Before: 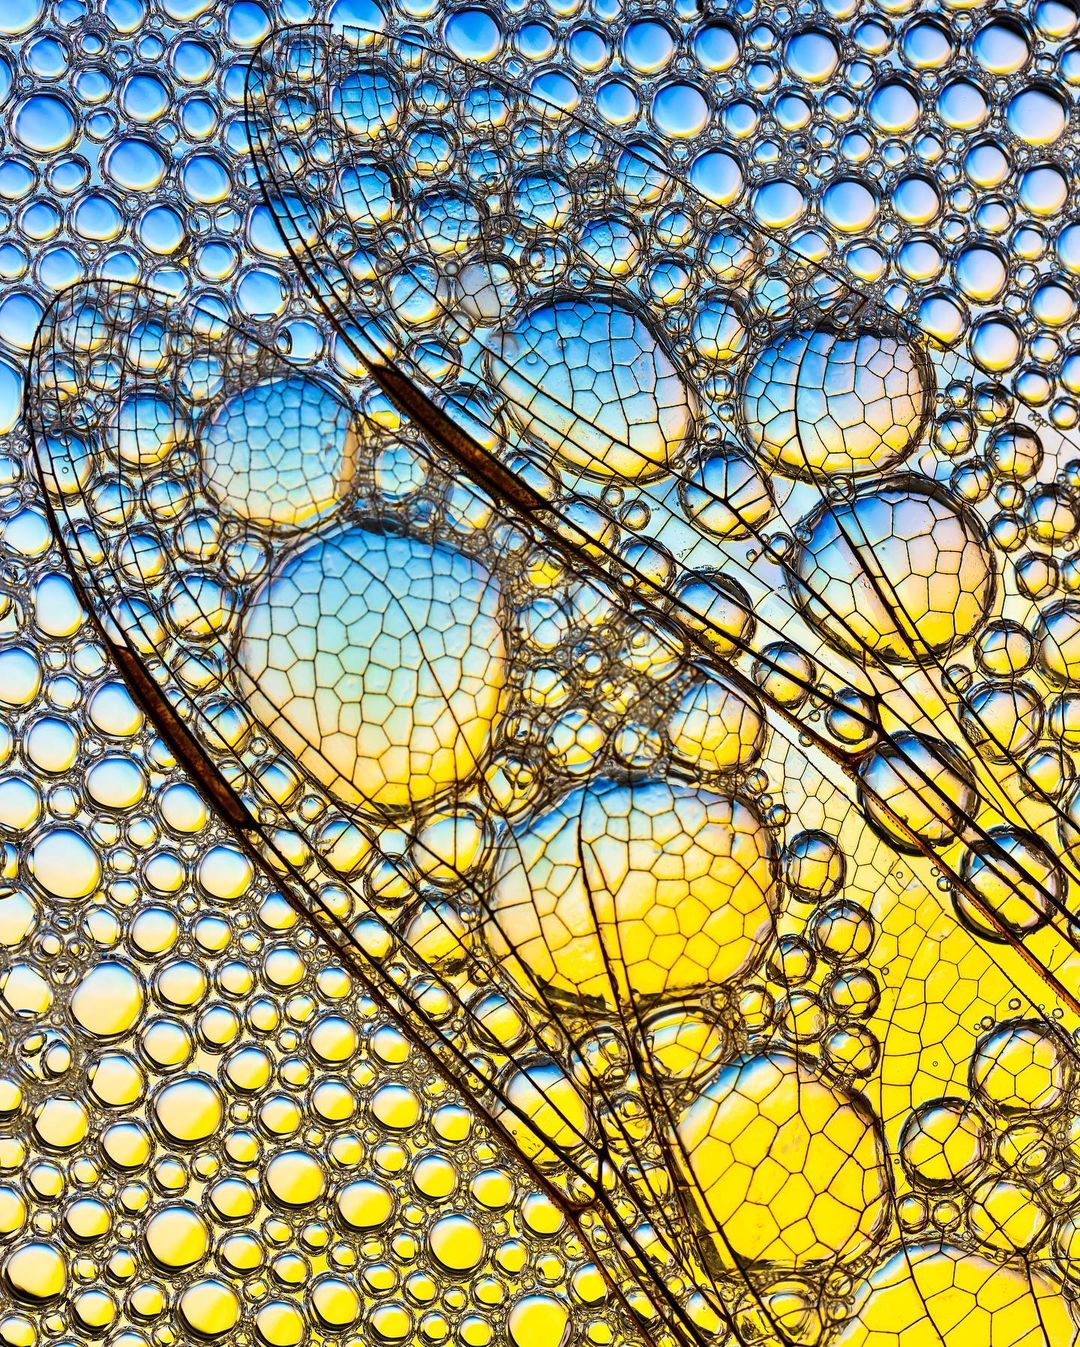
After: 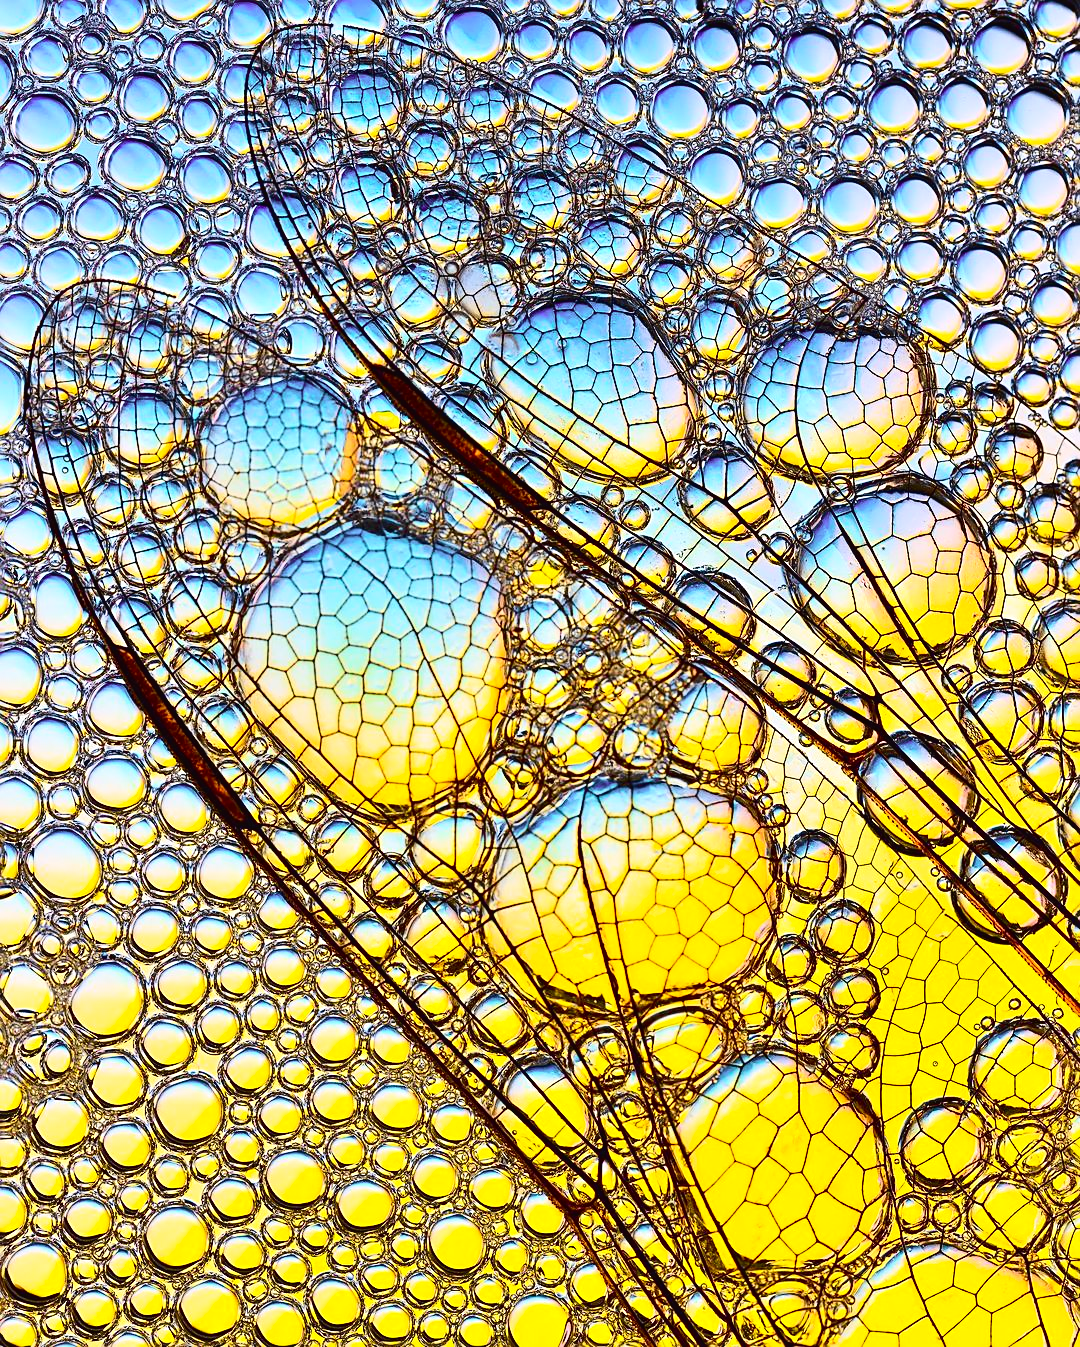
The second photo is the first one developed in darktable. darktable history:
sharpen: on, module defaults
tone curve: curves: ch0 [(0, 0.023) (0.103, 0.087) (0.295, 0.297) (0.445, 0.531) (0.553, 0.665) (0.735, 0.843) (0.994, 1)]; ch1 [(0, 0) (0.414, 0.395) (0.447, 0.447) (0.485, 0.5) (0.512, 0.524) (0.542, 0.581) (0.581, 0.632) (0.646, 0.715) (1, 1)]; ch2 [(0, 0) (0.369, 0.388) (0.449, 0.431) (0.478, 0.471) (0.516, 0.517) (0.579, 0.624) (0.674, 0.775) (1, 1)], color space Lab, independent channels, preserve colors none
